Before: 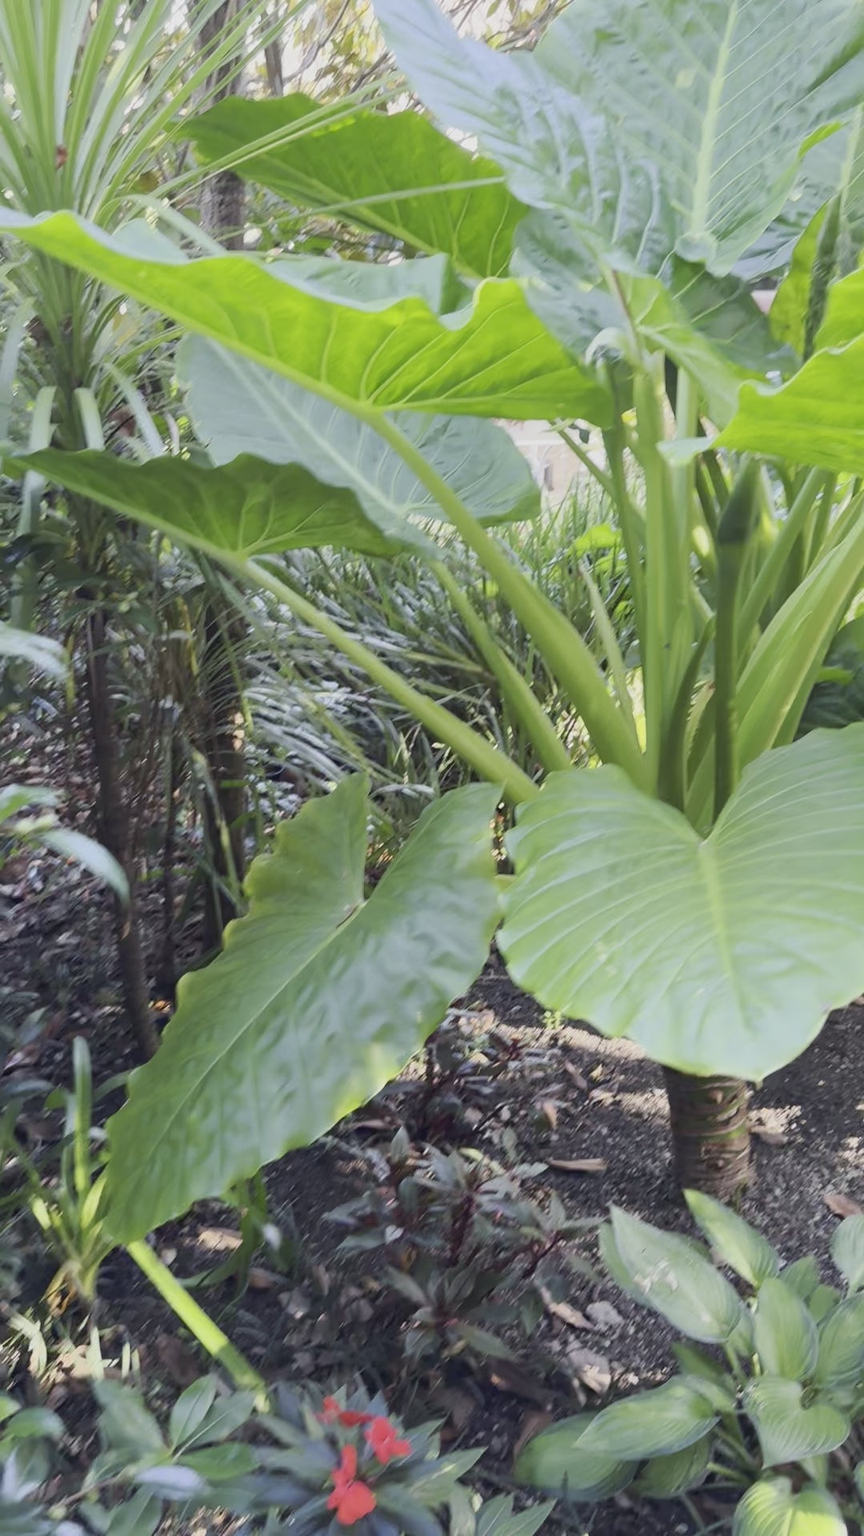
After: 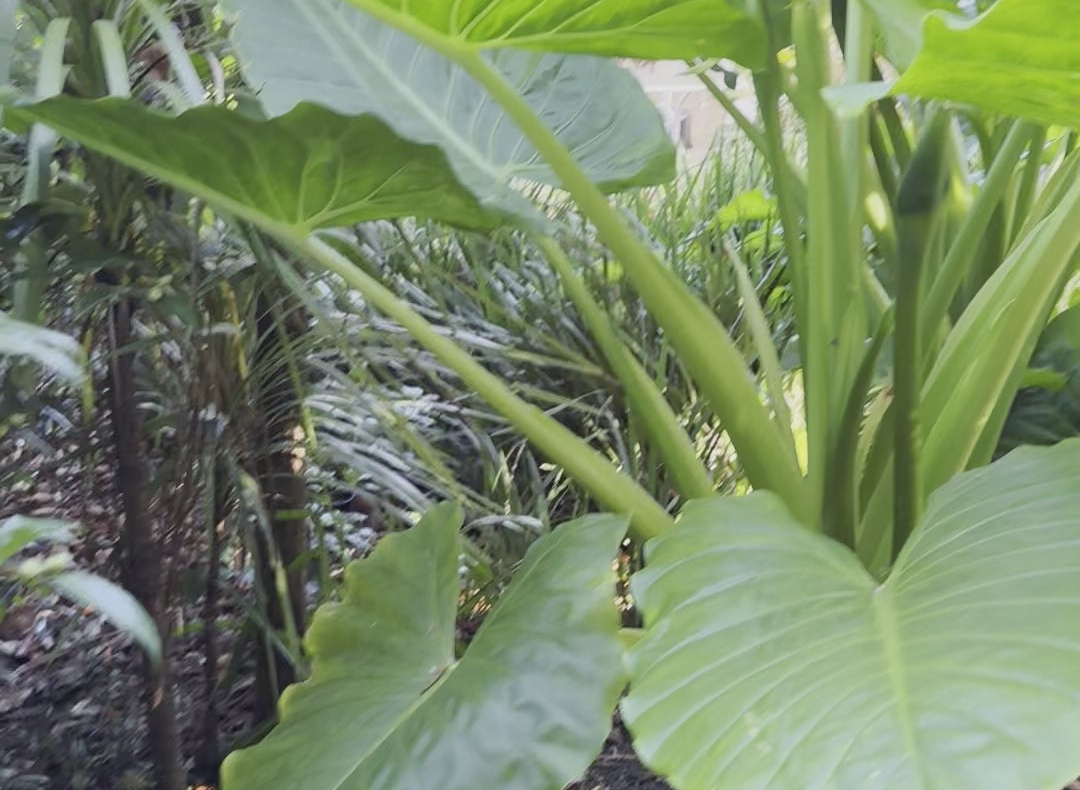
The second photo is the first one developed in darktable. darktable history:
crop and rotate: top 24.221%, bottom 34.619%
